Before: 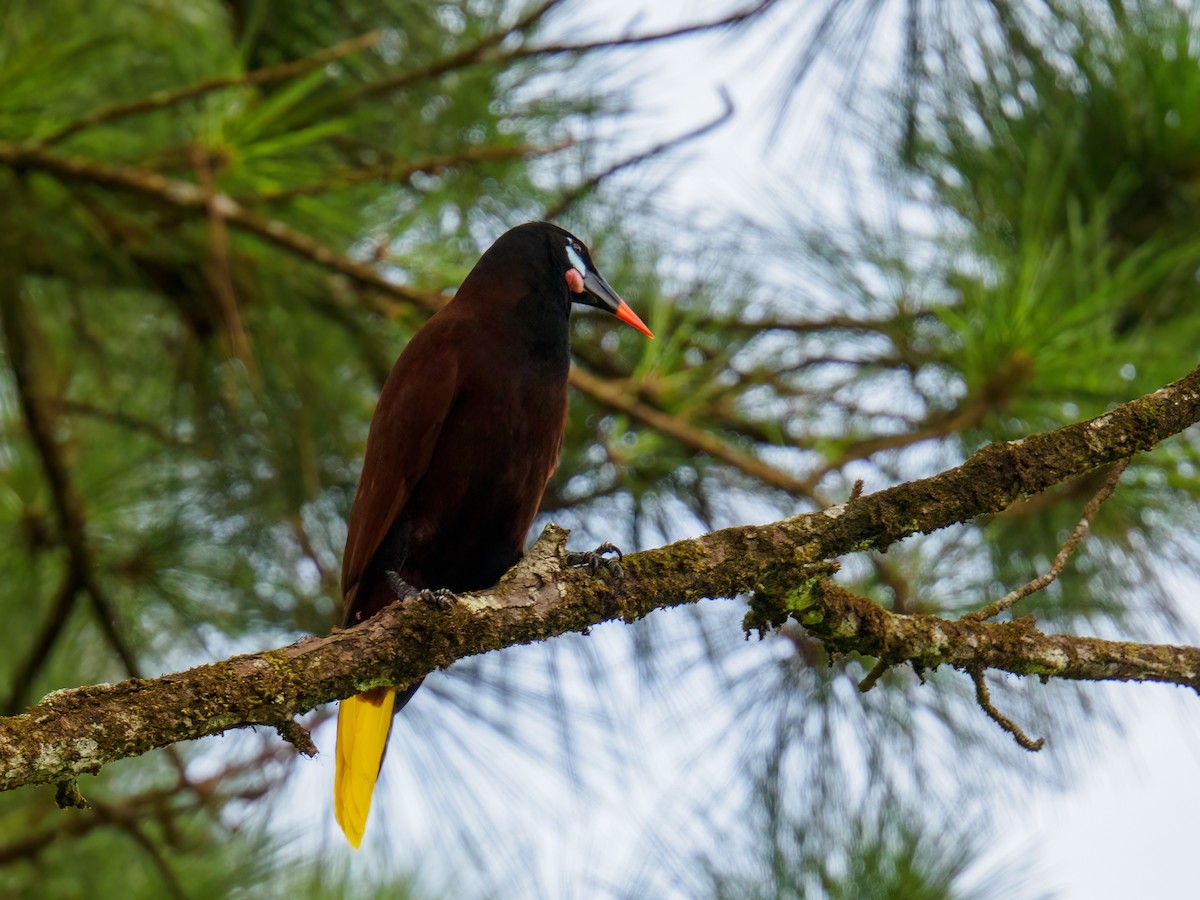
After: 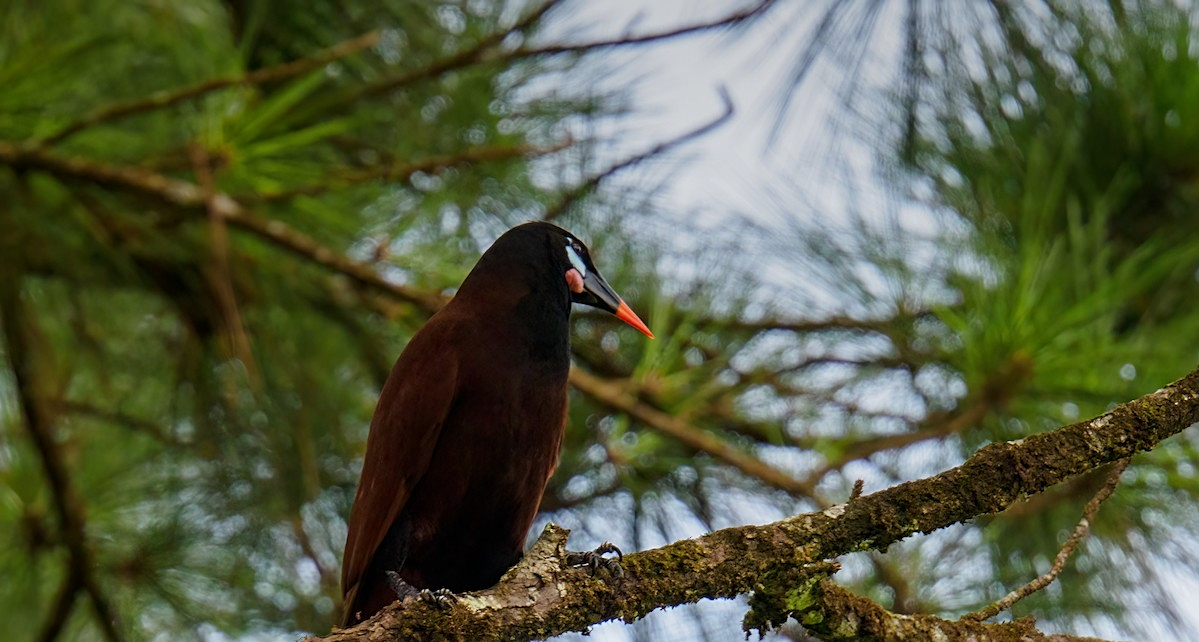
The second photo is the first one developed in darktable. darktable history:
sharpen: radius 2.167, amount 0.381, threshold 0
crop: bottom 28.576%
graduated density: on, module defaults
